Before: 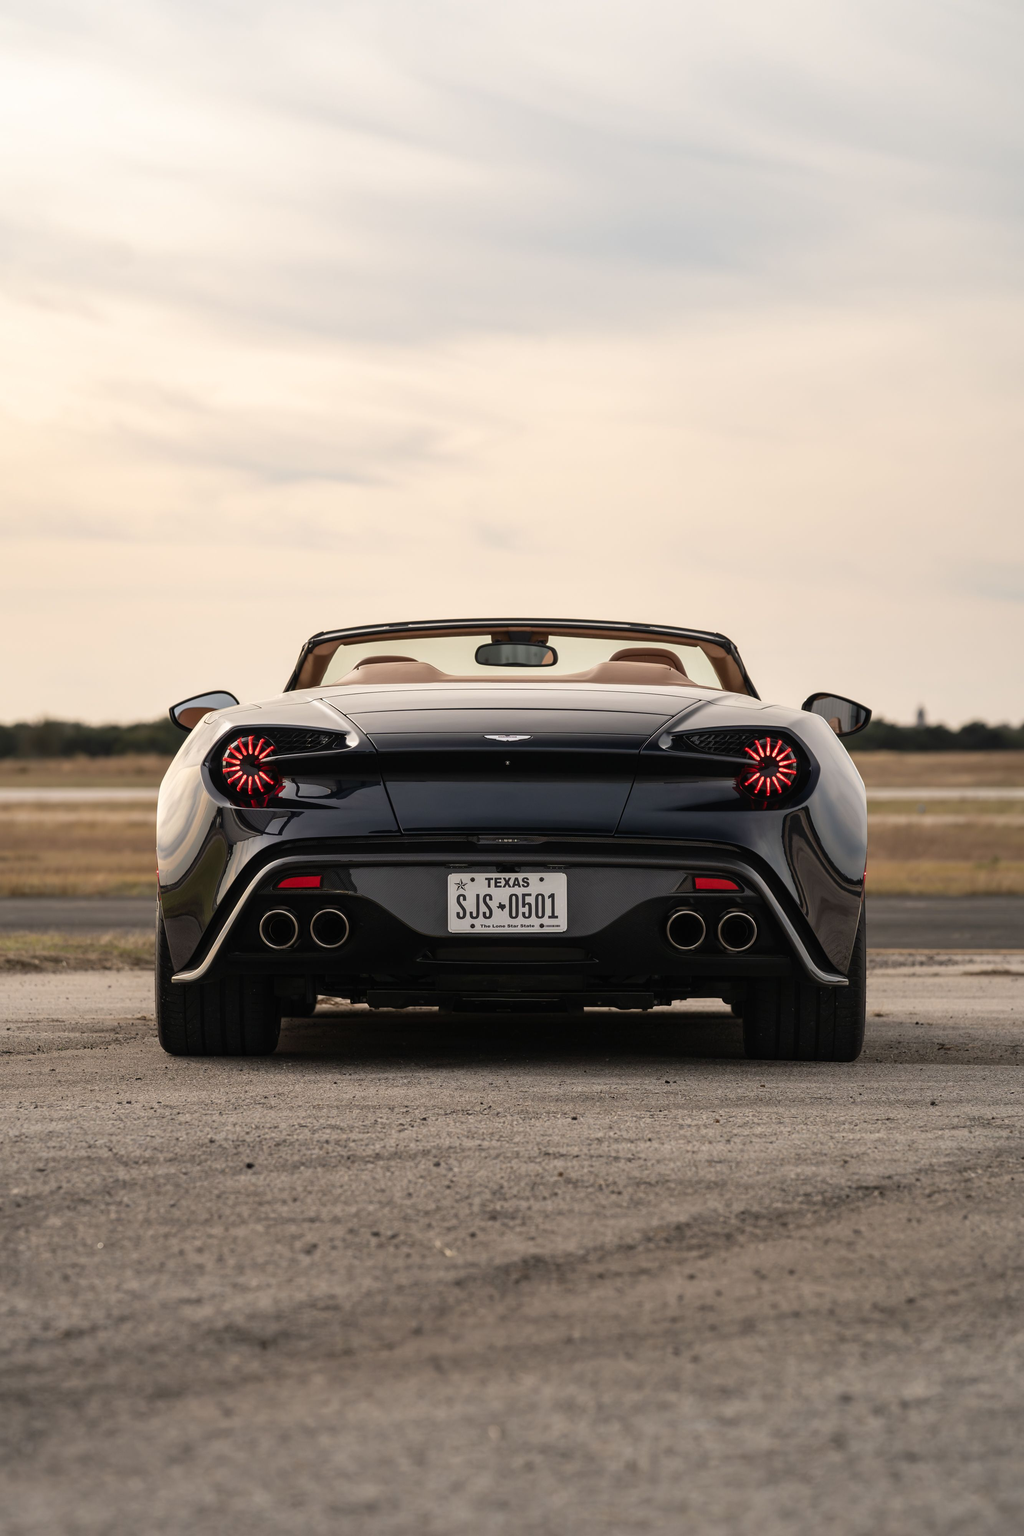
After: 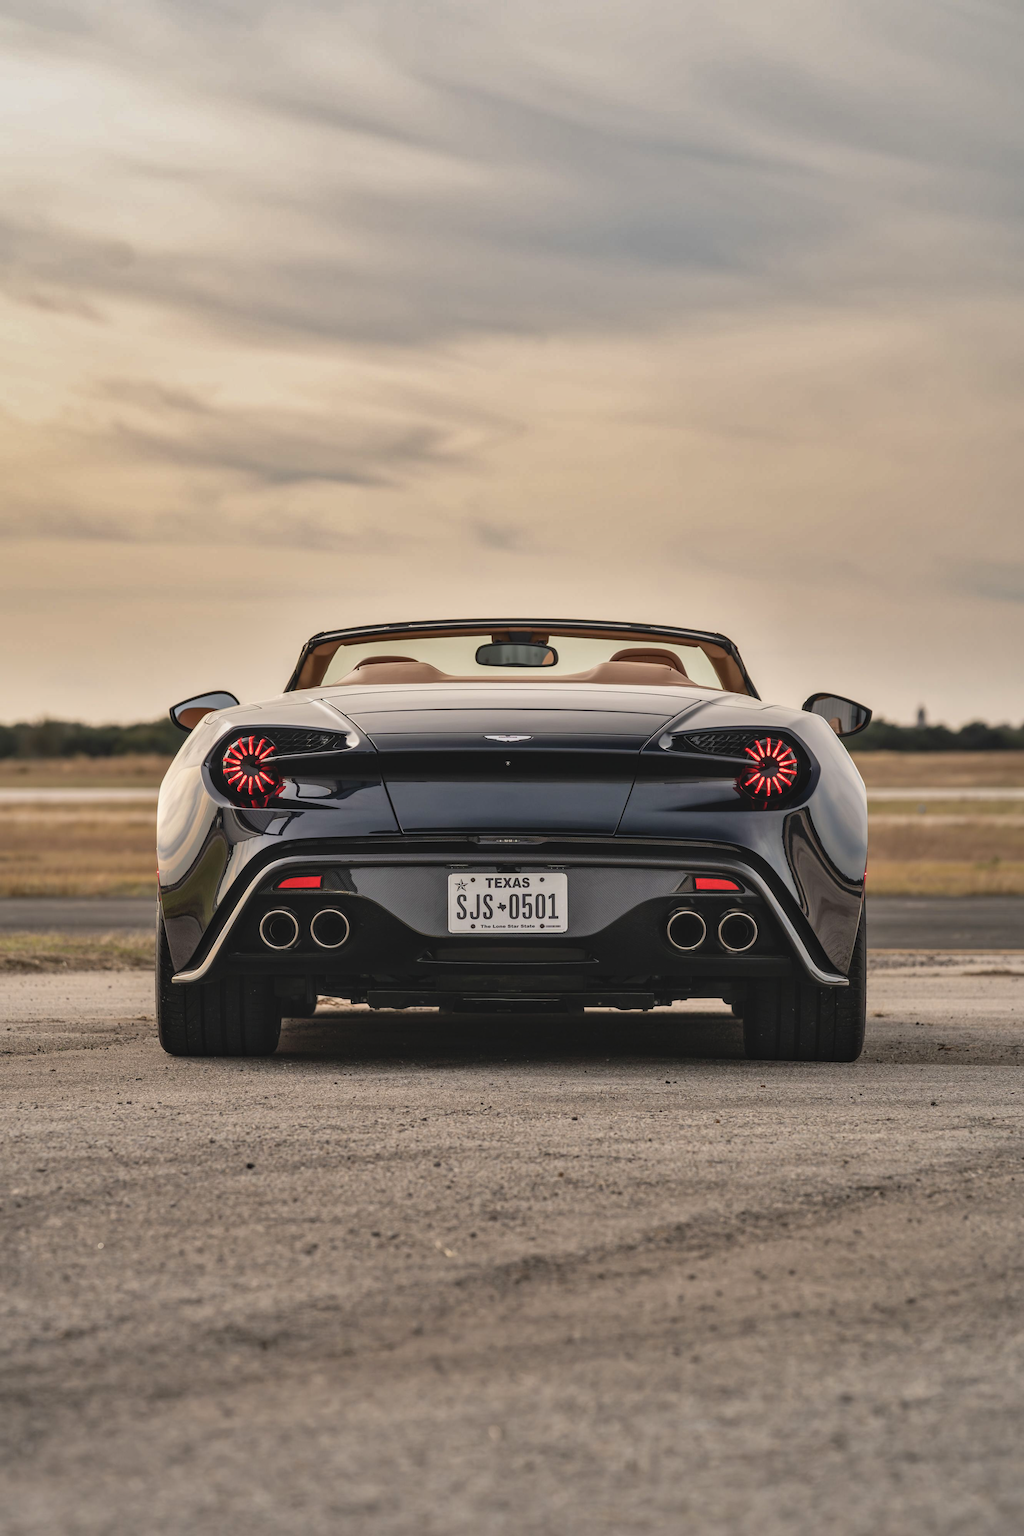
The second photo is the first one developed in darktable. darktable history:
shadows and highlights: radius 107.04, shadows 43.93, highlights -66.64, low approximation 0.01, soften with gaussian
contrast brightness saturation: contrast -0.092, brightness 0.054, saturation 0.079
local contrast: on, module defaults
